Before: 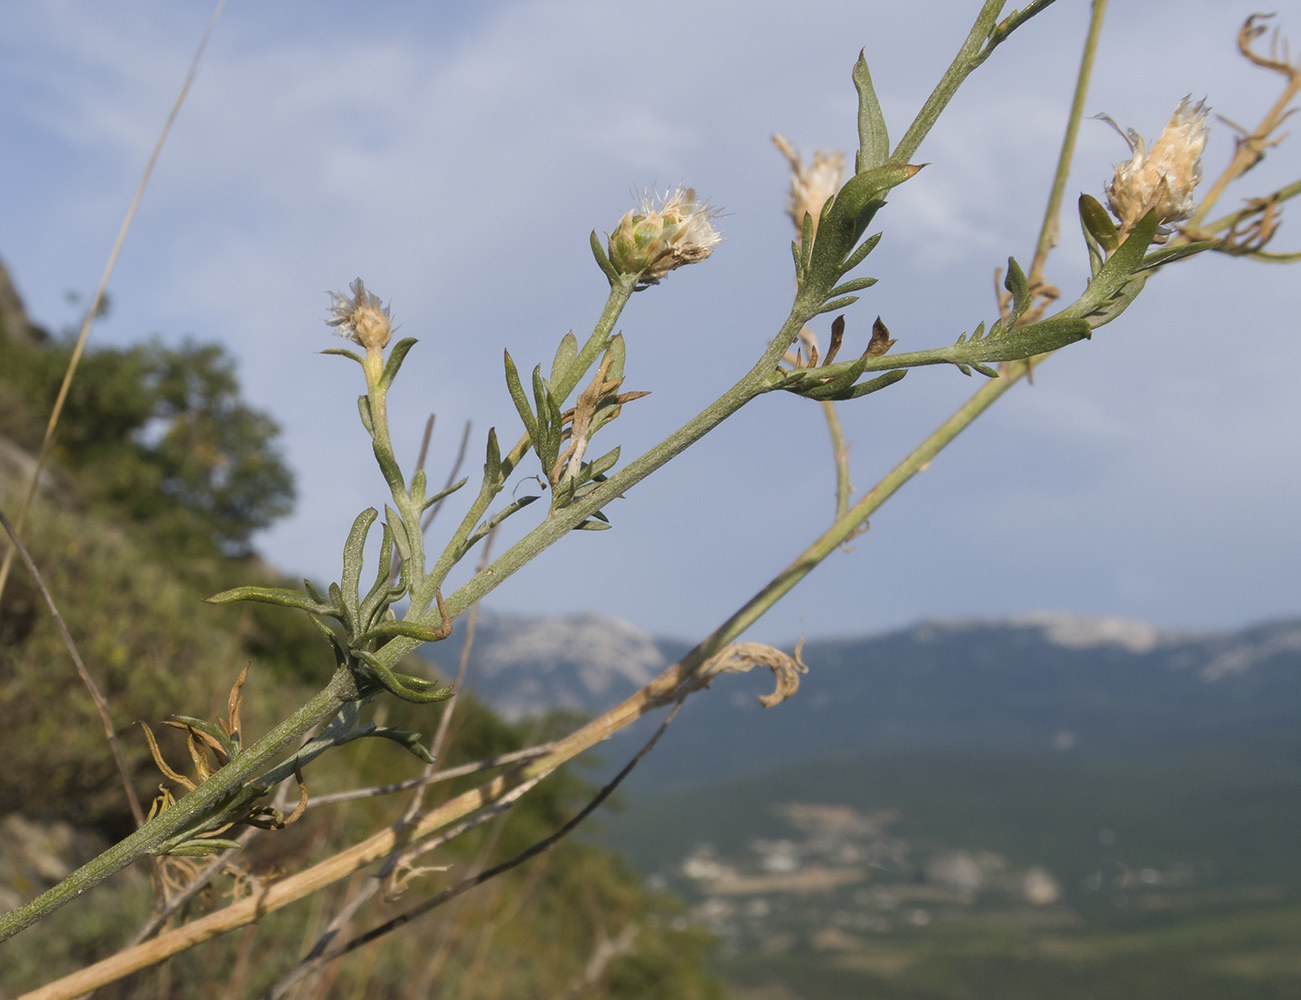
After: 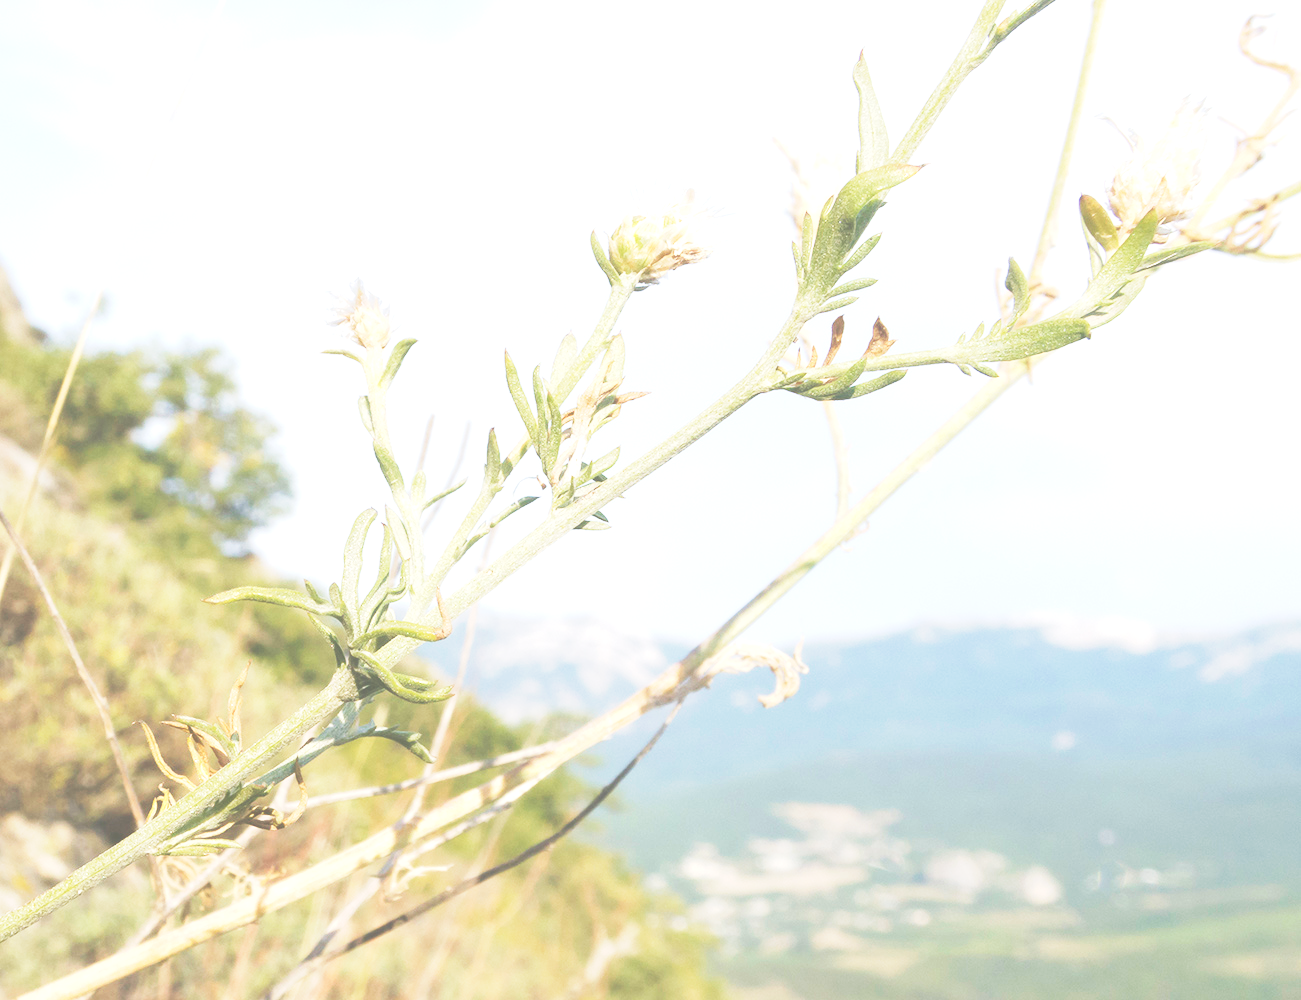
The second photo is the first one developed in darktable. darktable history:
exposure: black level correction -0.023, exposure 1.393 EV, compensate highlight preservation false
velvia: strength 14.89%
base curve: curves: ch0 [(0, 0) (0, 0.001) (0.001, 0.001) (0.004, 0.002) (0.007, 0.004) (0.015, 0.013) (0.033, 0.045) (0.052, 0.096) (0.075, 0.17) (0.099, 0.241) (0.163, 0.42) (0.219, 0.55) (0.259, 0.616) (0.327, 0.722) (0.365, 0.765) (0.522, 0.873) (0.547, 0.881) (0.689, 0.919) (0.826, 0.952) (1, 1)], preserve colors none
